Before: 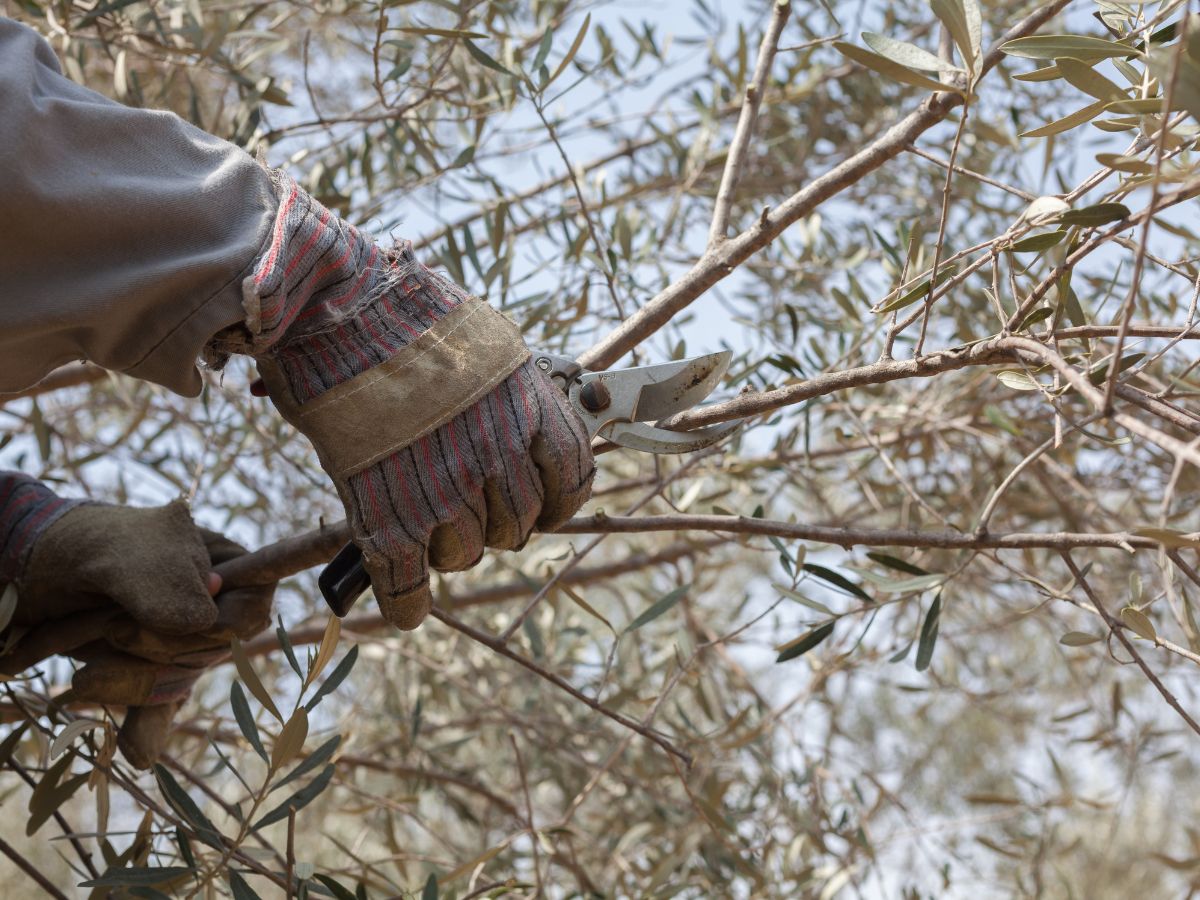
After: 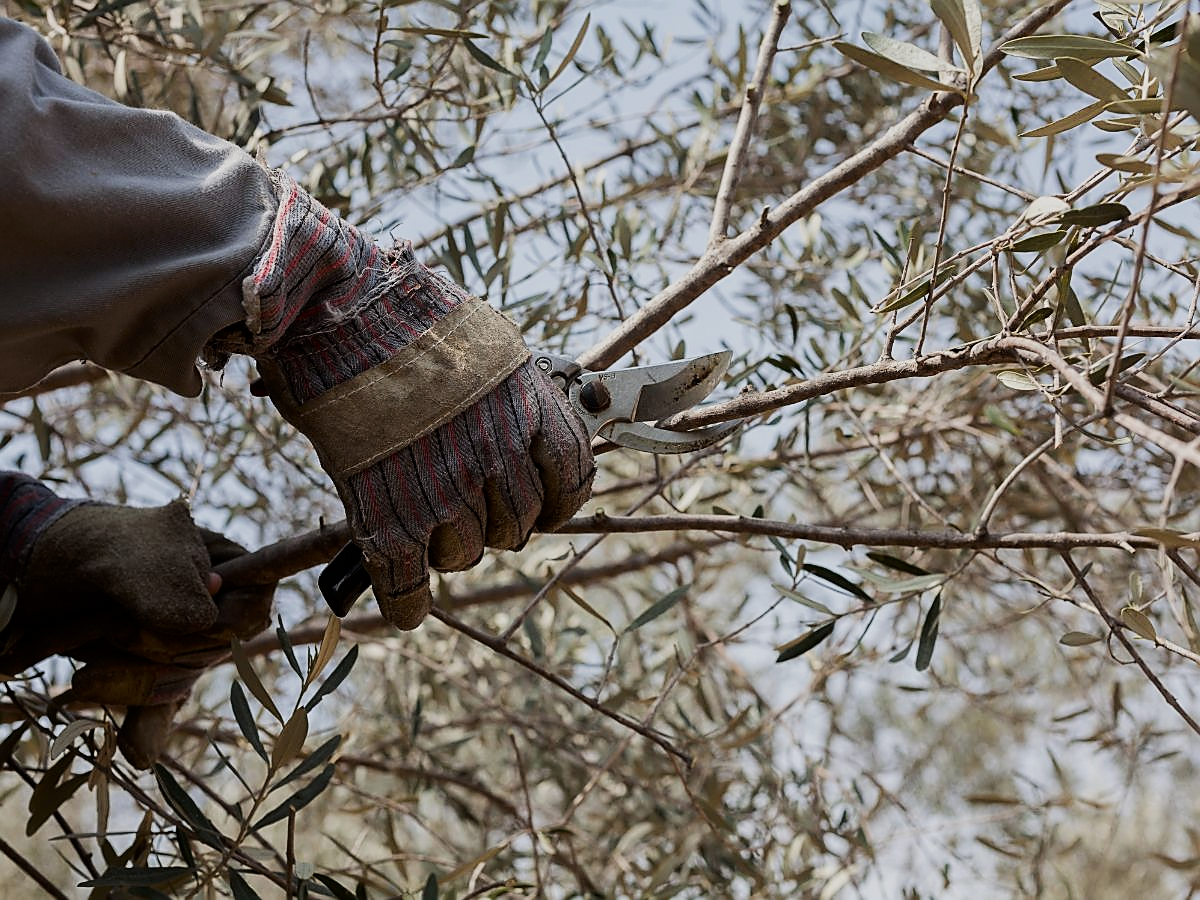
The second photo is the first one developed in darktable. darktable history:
filmic rgb: black relative exposure -7.5 EV, white relative exposure 5 EV, hardness 3.31, contrast 1.3, contrast in shadows safe
sharpen: radius 1.4, amount 1.25, threshold 0.7
contrast brightness saturation: brightness -0.09
